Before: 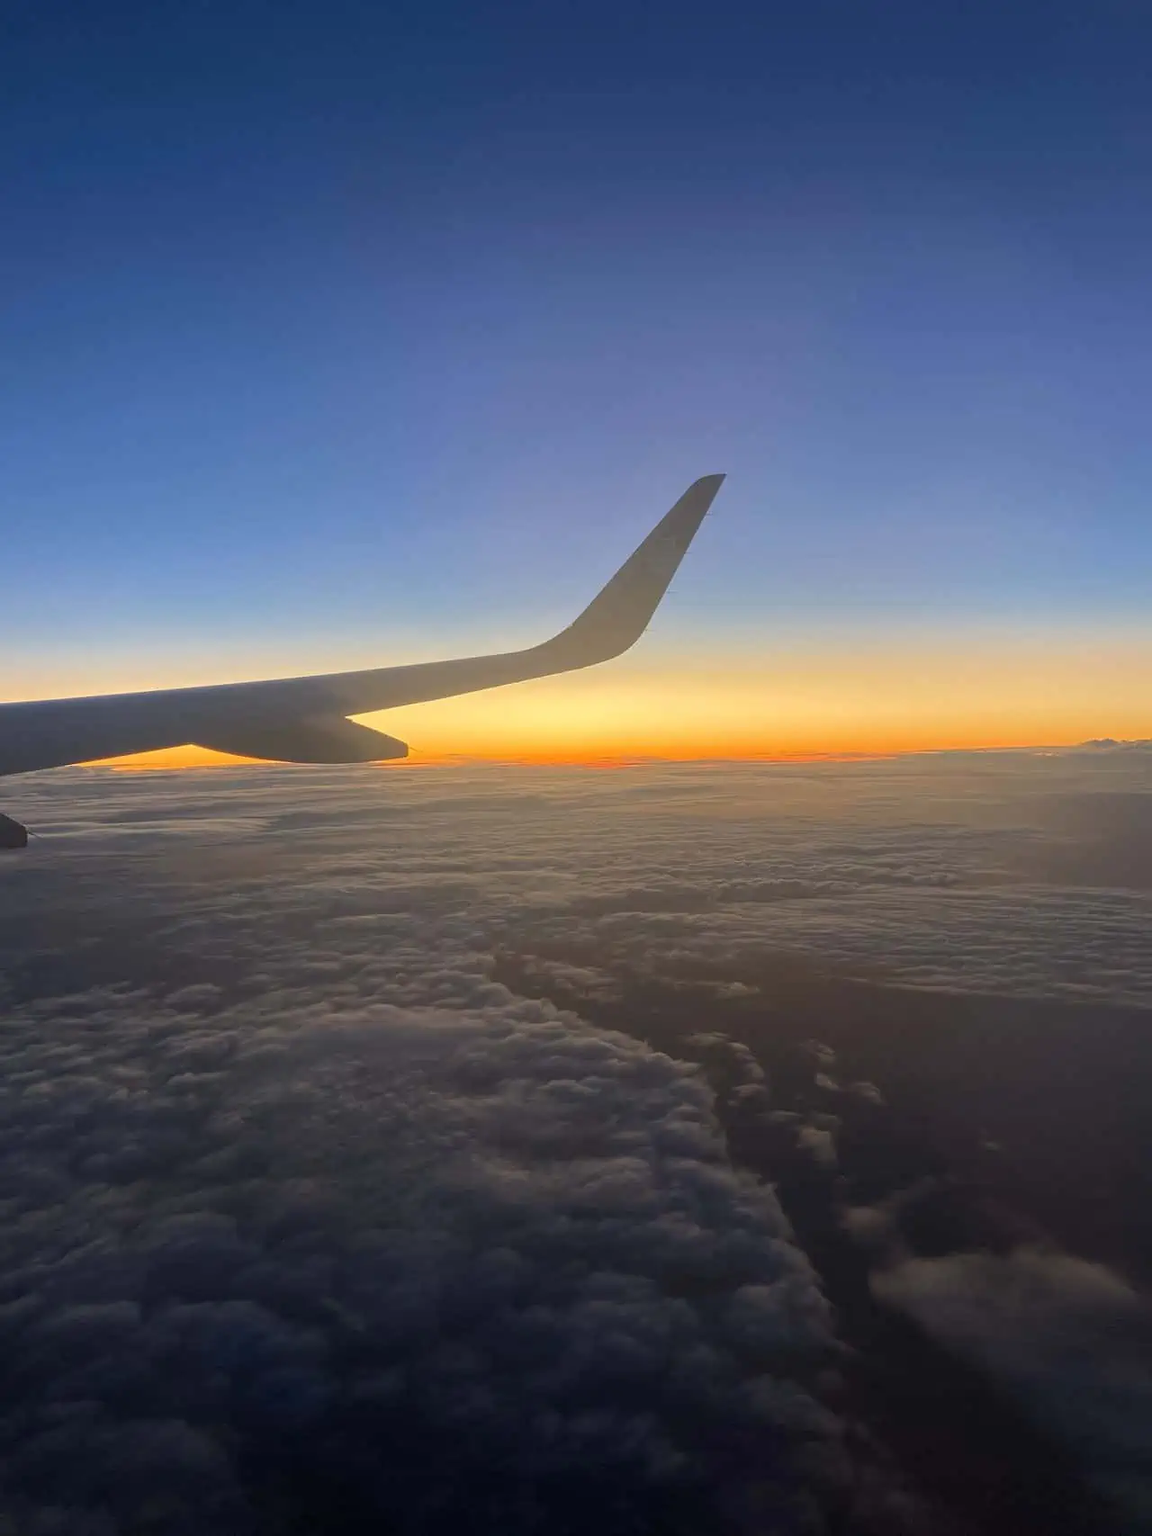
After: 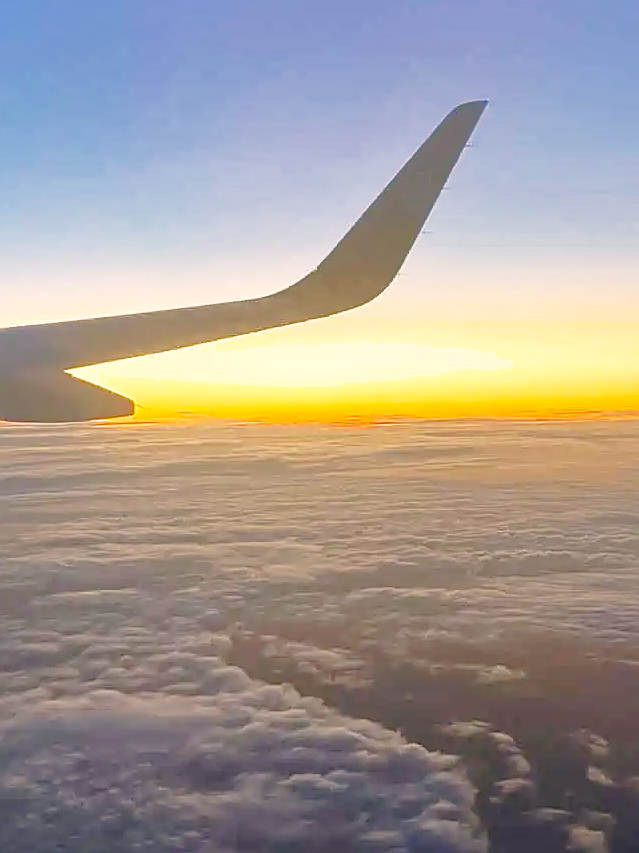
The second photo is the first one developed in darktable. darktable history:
exposure: exposure 0.507 EV, compensate highlight preservation false
crop: left 25%, top 25%, right 25%, bottom 25%
shadows and highlights: shadows 40, highlights -60
color correction: highlights a* 5.38, highlights b* 5.3, shadows a* -4.26, shadows b* -5.11
sharpen: on, module defaults
base curve: curves: ch0 [(0, 0) (0.028, 0.03) (0.121, 0.232) (0.46, 0.748) (0.859, 0.968) (1, 1)], preserve colors none
tone equalizer: on, module defaults
